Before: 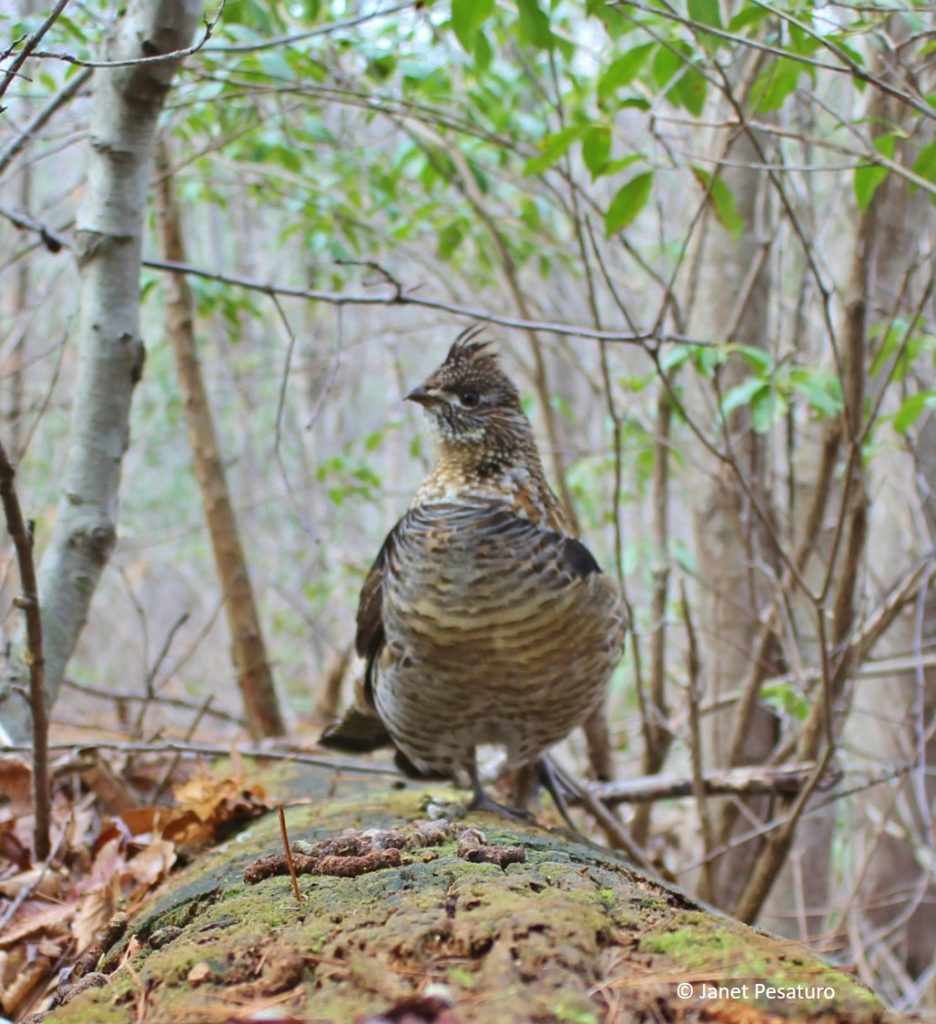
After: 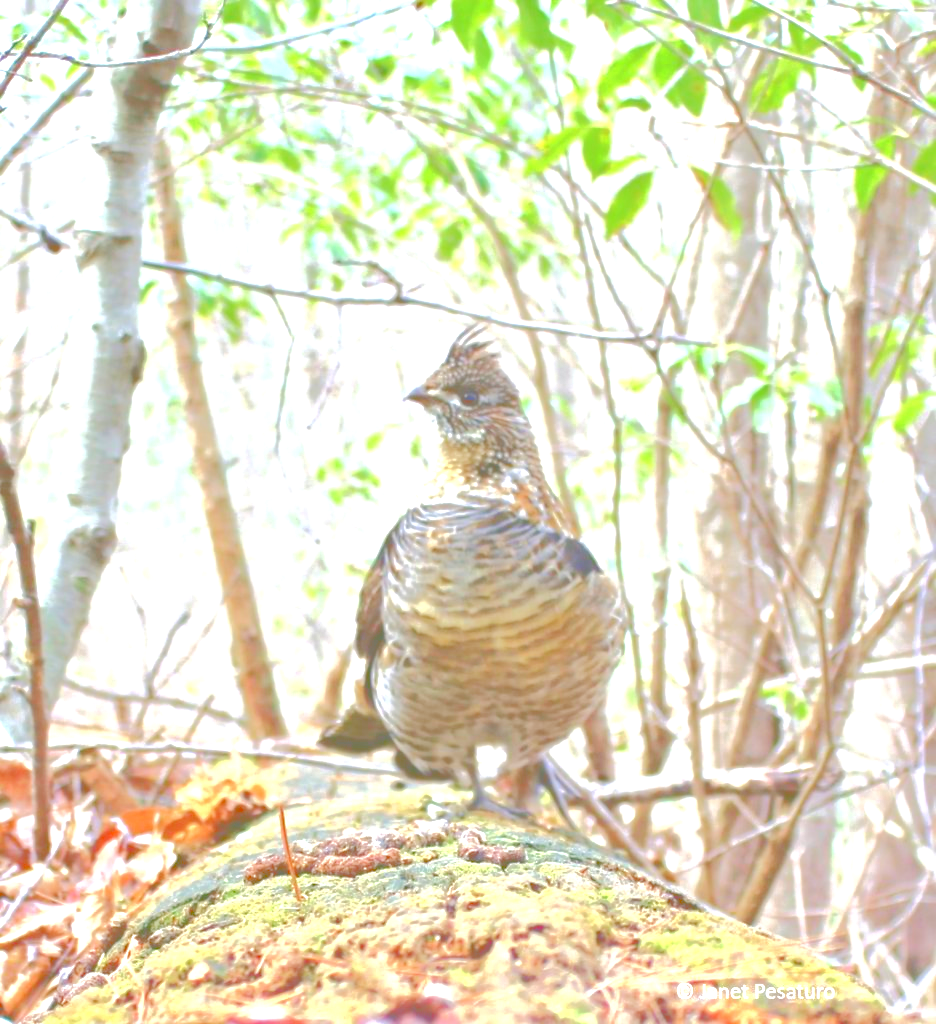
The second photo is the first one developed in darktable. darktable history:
tone equalizer: -8 EV 0.975 EV, -7 EV 0.992 EV, -6 EV 1.01 EV, -5 EV 0.989 EV, -4 EV 1.02 EV, -3 EV 0.733 EV, -2 EV 0.486 EV, -1 EV 0.235 EV, edges refinement/feathering 500, mask exposure compensation -1.57 EV, preserve details no
tone curve: curves: ch0 [(0, 0) (0.003, 0.453) (0.011, 0.457) (0.025, 0.457) (0.044, 0.463) (0.069, 0.464) (0.1, 0.471) (0.136, 0.475) (0.177, 0.481) (0.224, 0.486) (0.277, 0.496) (0.335, 0.515) (0.399, 0.544) (0.468, 0.577) (0.543, 0.621) (0.623, 0.67) (0.709, 0.73) (0.801, 0.788) (0.898, 0.848) (1, 1)], color space Lab, linked channels, preserve colors none
exposure: black level correction 0, exposure 1.182 EV, compensate exposure bias true, compensate highlight preservation false
